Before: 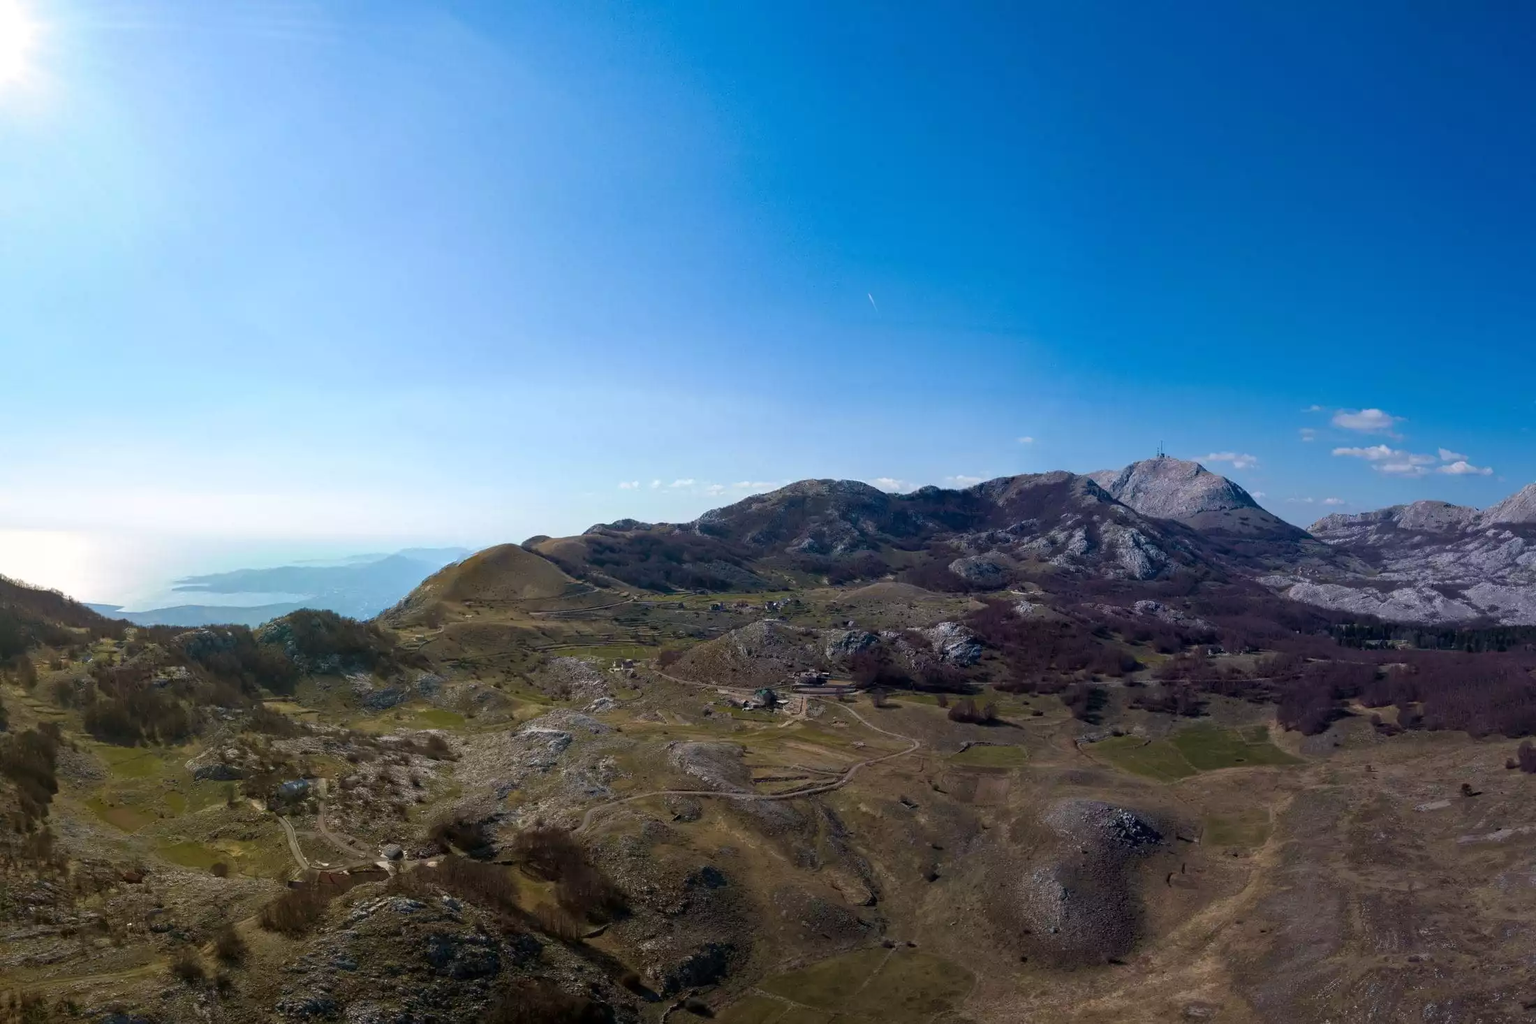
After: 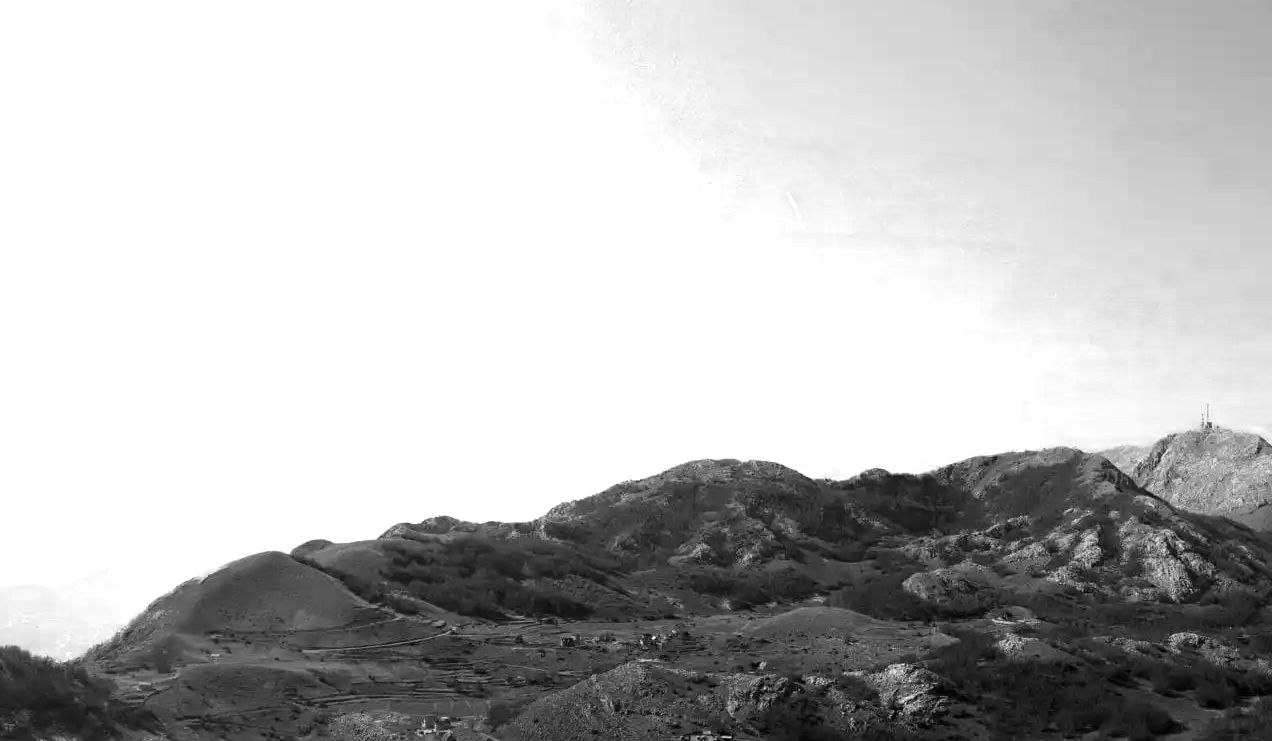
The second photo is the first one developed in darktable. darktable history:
crop: left 20.734%, top 15.511%, right 21.441%, bottom 33.927%
tone equalizer: -8 EV -0.431 EV, -7 EV -0.374 EV, -6 EV -0.324 EV, -5 EV -0.23 EV, -3 EV 0.204 EV, -2 EV 0.357 EV, -1 EV 0.371 EV, +0 EV 0.445 EV
color zones: curves: ch0 [(0, 0.613) (0.01, 0.613) (0.245, 0.448) (0.498, 0.529) (0.642, 0.665) (0.879, 0.777) (0.99, 0.613)]; ch1 [(0, 0) (0.143, 0) (0.286, 0) (0.429, 0) (0.571, 0) (0.714, 0) (0.857, 0)]
